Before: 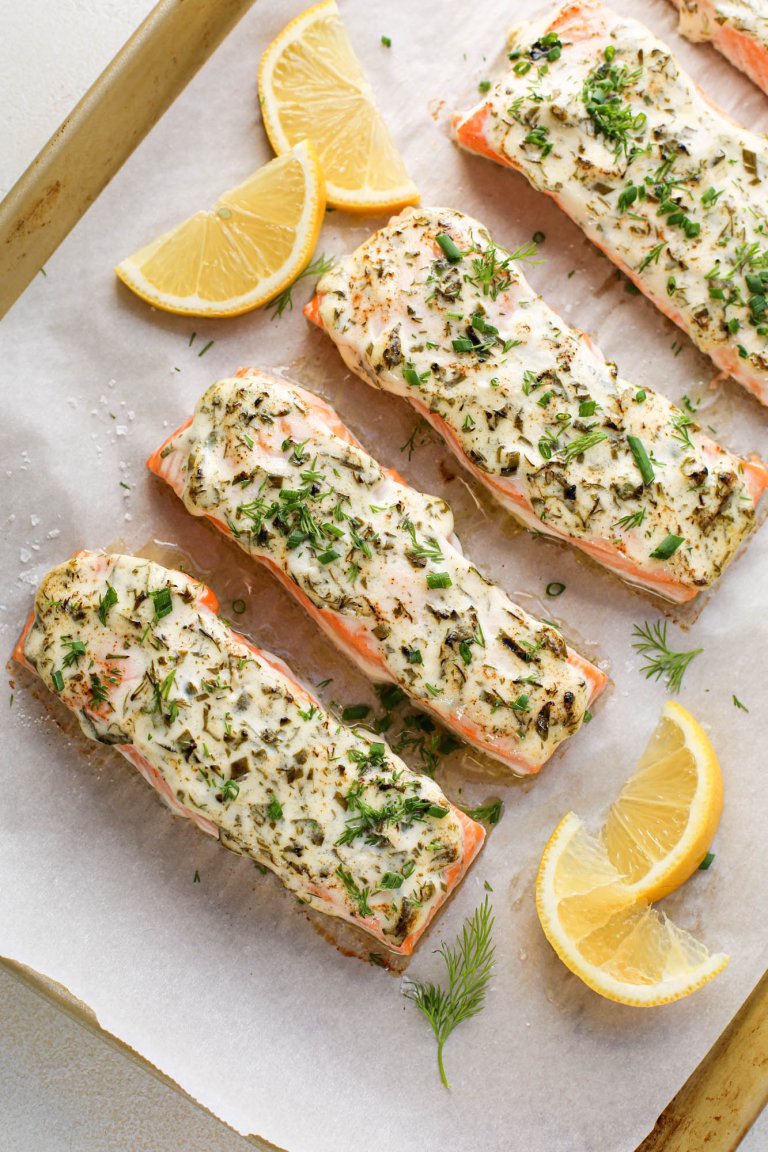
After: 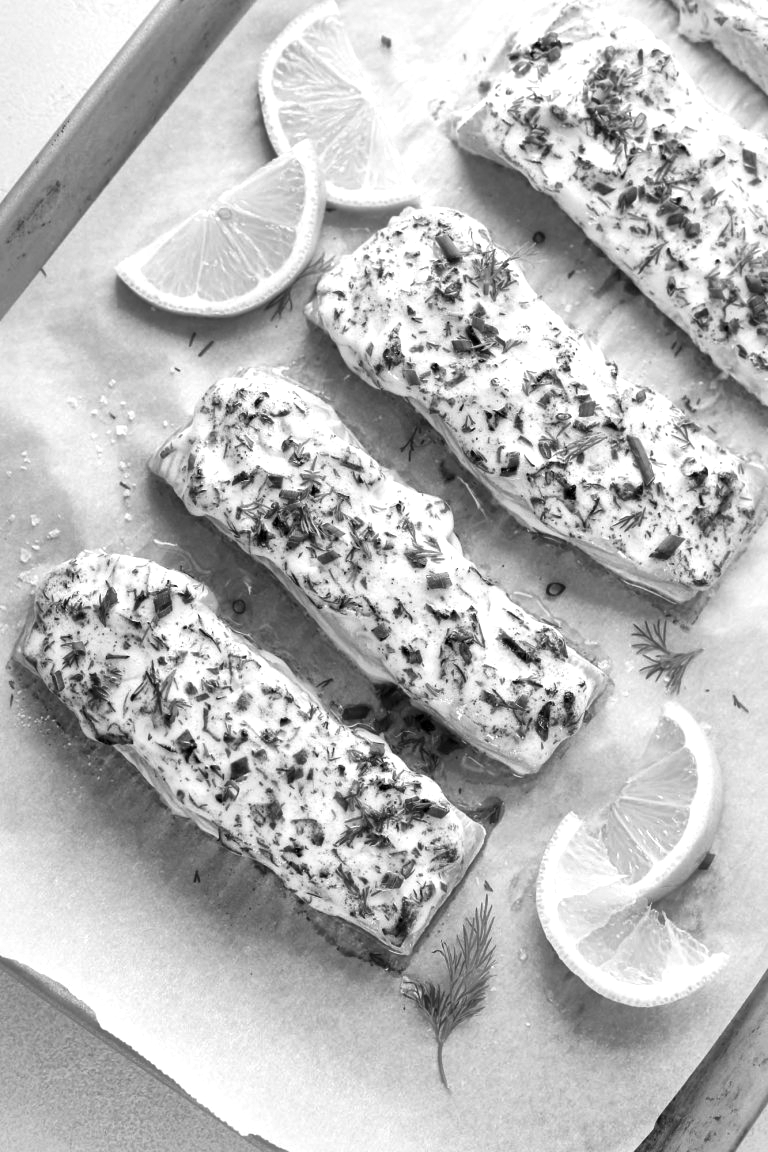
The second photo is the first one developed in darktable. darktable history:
contrast brightness saturation: saturation -1
local contrast: mode bilateral grid, contrast 20, coarseness 50, detail 179%, midtone range 0.2
white balance: red 1.188, blue 1.11
